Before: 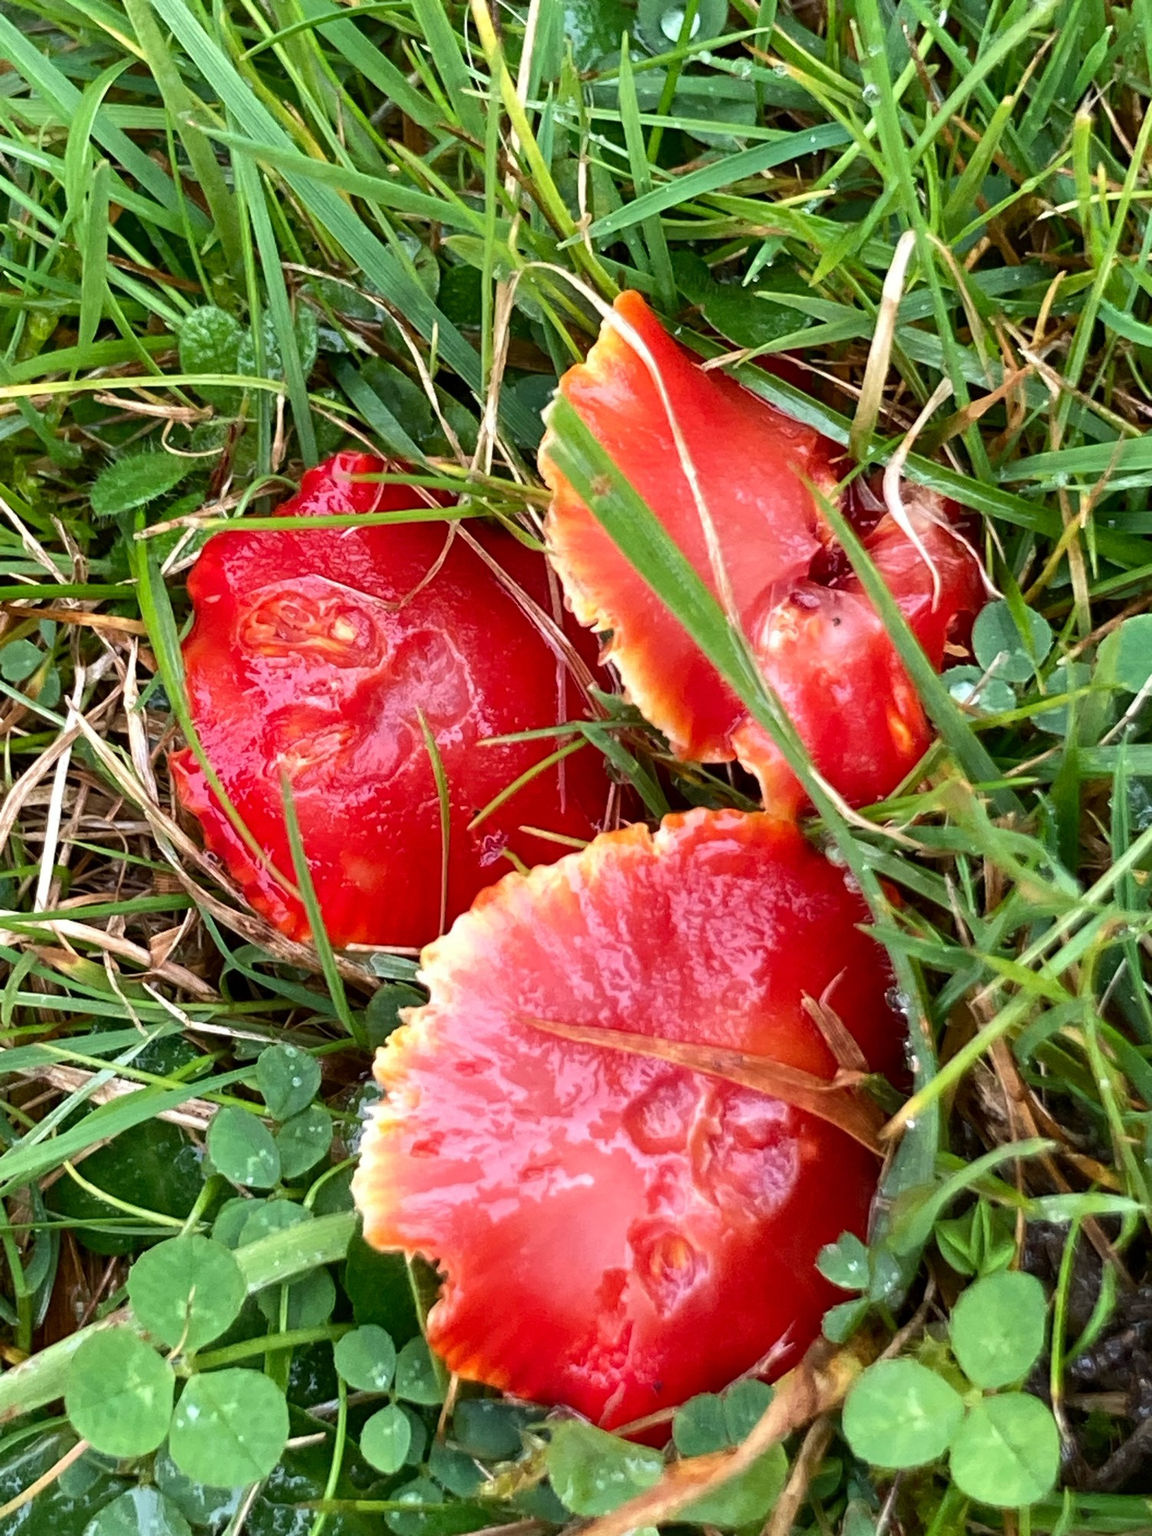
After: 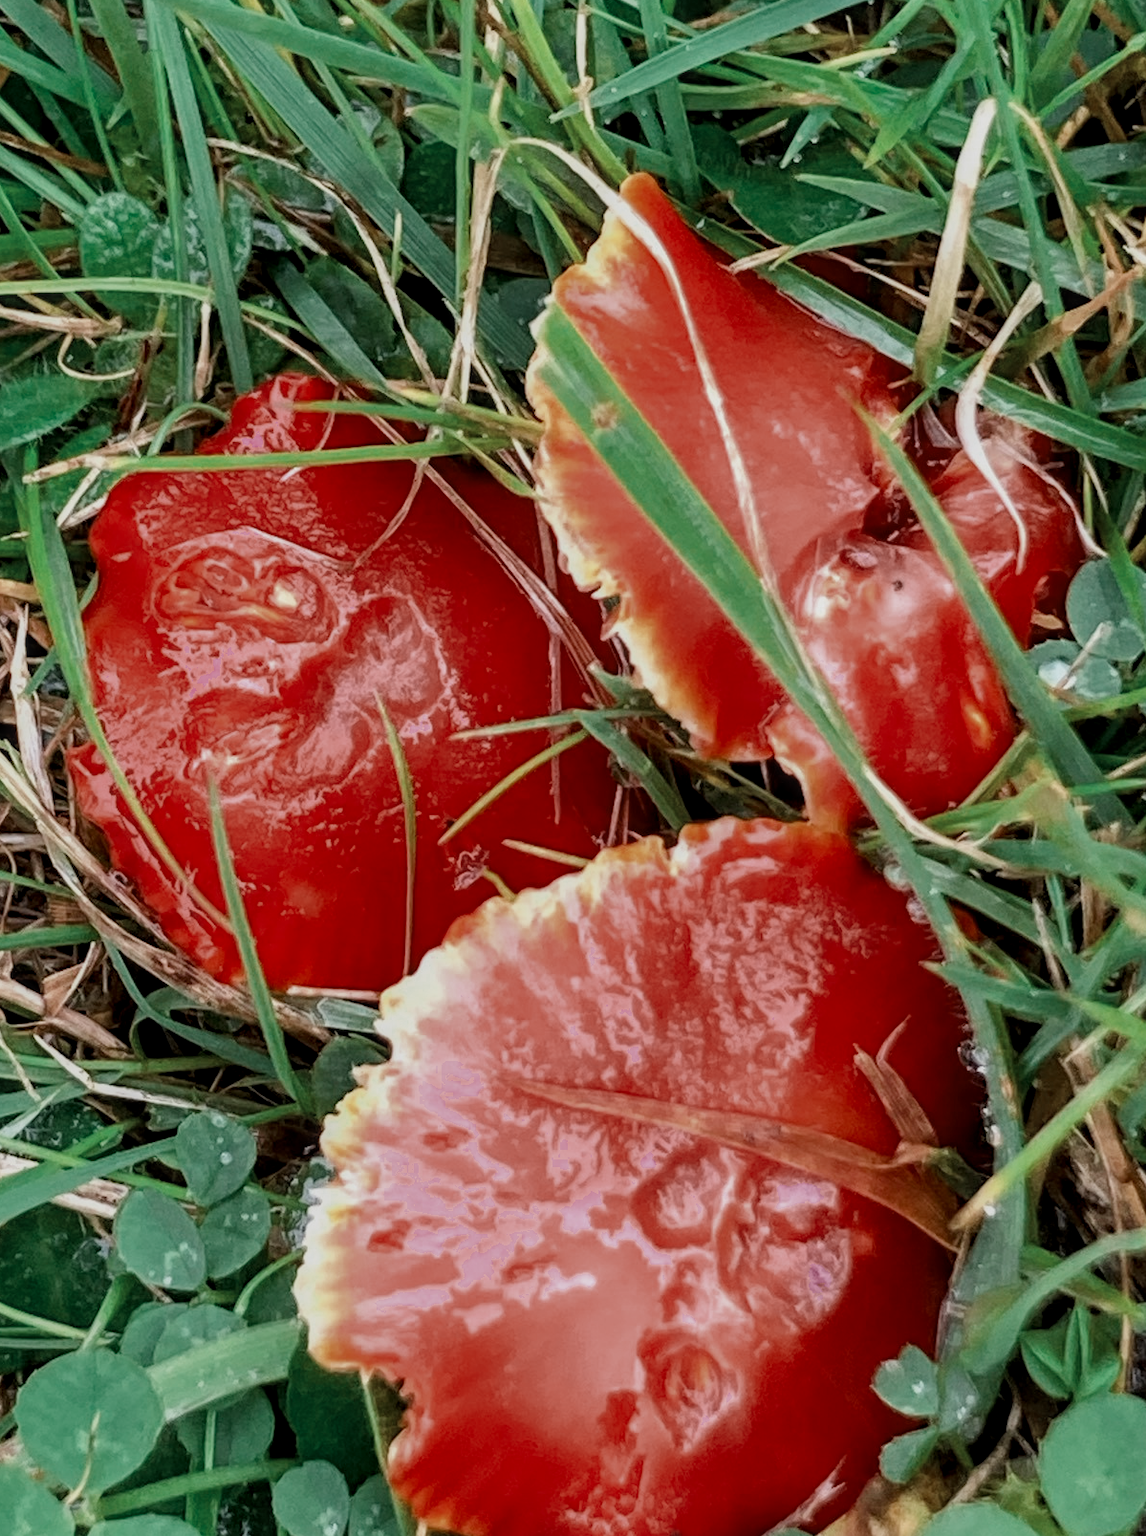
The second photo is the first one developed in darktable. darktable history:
crop and rotate: left 10.005%, top 9.852%, right 10.038%, bottom 9.782%
filmic rgb: black relative exposure -8.02 EV, white relative exposure 4.03 EV, hardness 4.2, contrast 0.93
color zones: curves: ch0 [(0, 0.5) (0.125, 0.4) (0.25, 0.5) (0.375, 0.4) (0.5, 0.4) (0.625, 0.6) (0.75, 0.6) (0.875, 0.5)]; ch1 [(0, 0.35) (0.125, 0.45) (0.25, 0.35) (0.375, 0.35) (0.5, 0.35) (0.625, 0.35) (0.75, 0.45) (0.875, 0.35)]; ch2 [(0, 0.6) (0.125, 0.5) (0.25, 0.5) (0.375, 0.6) (0.5, 0.6) (0.625, 0.5) (0.75, 0.5) (0.875, 0.5)]
local contrast: on, module defaults
